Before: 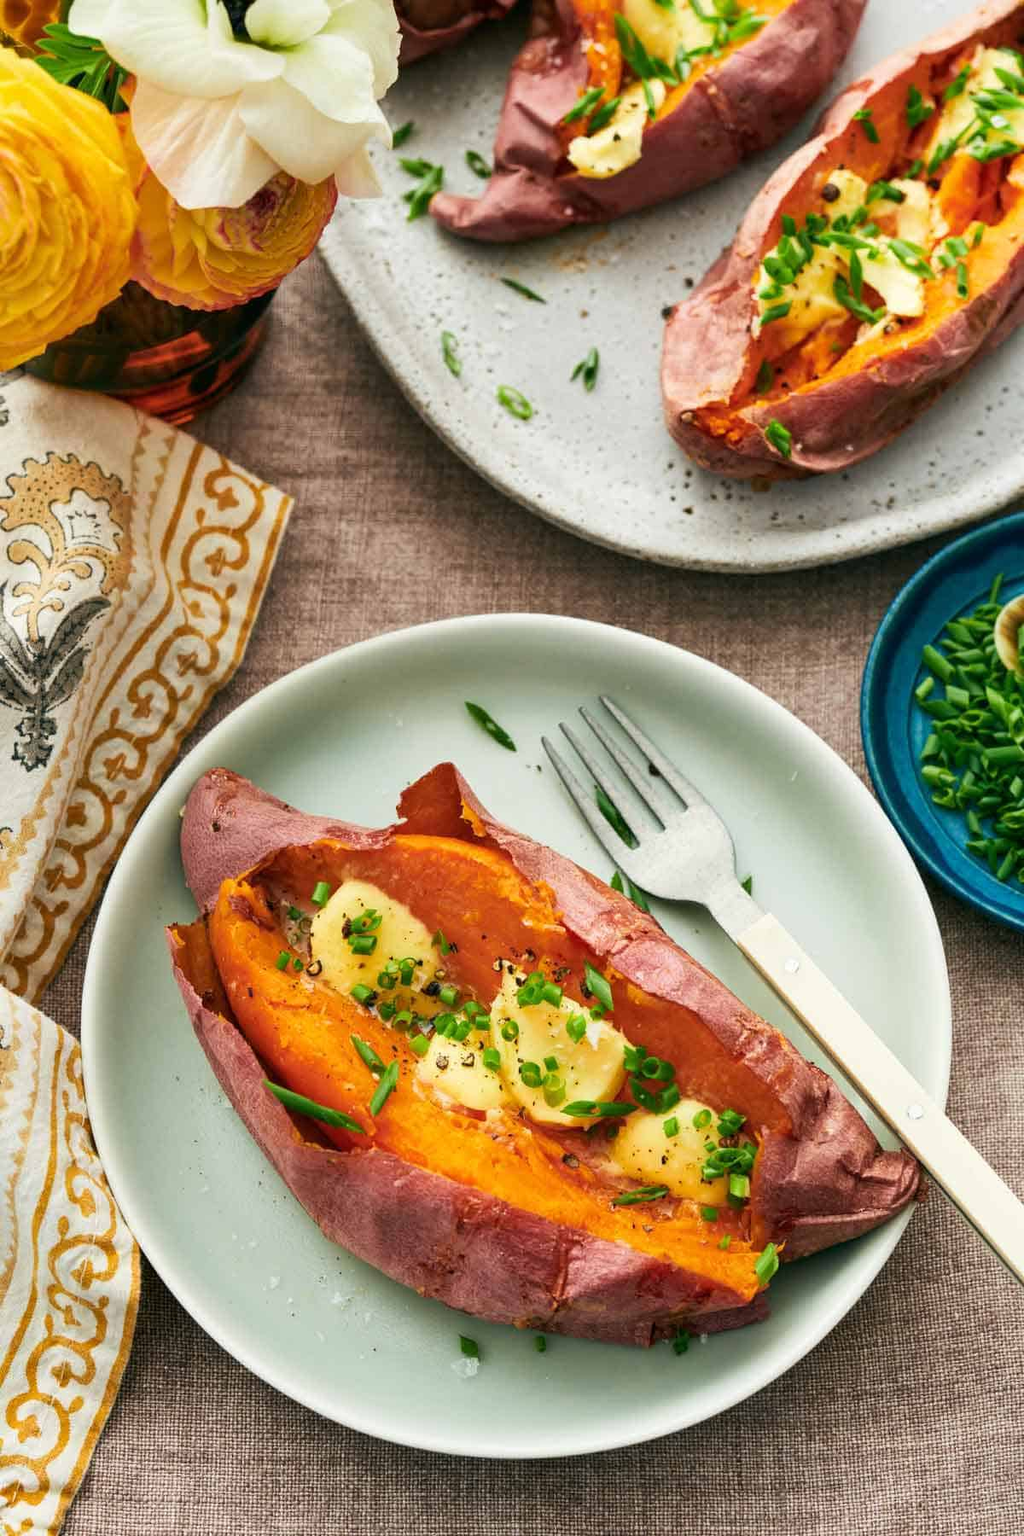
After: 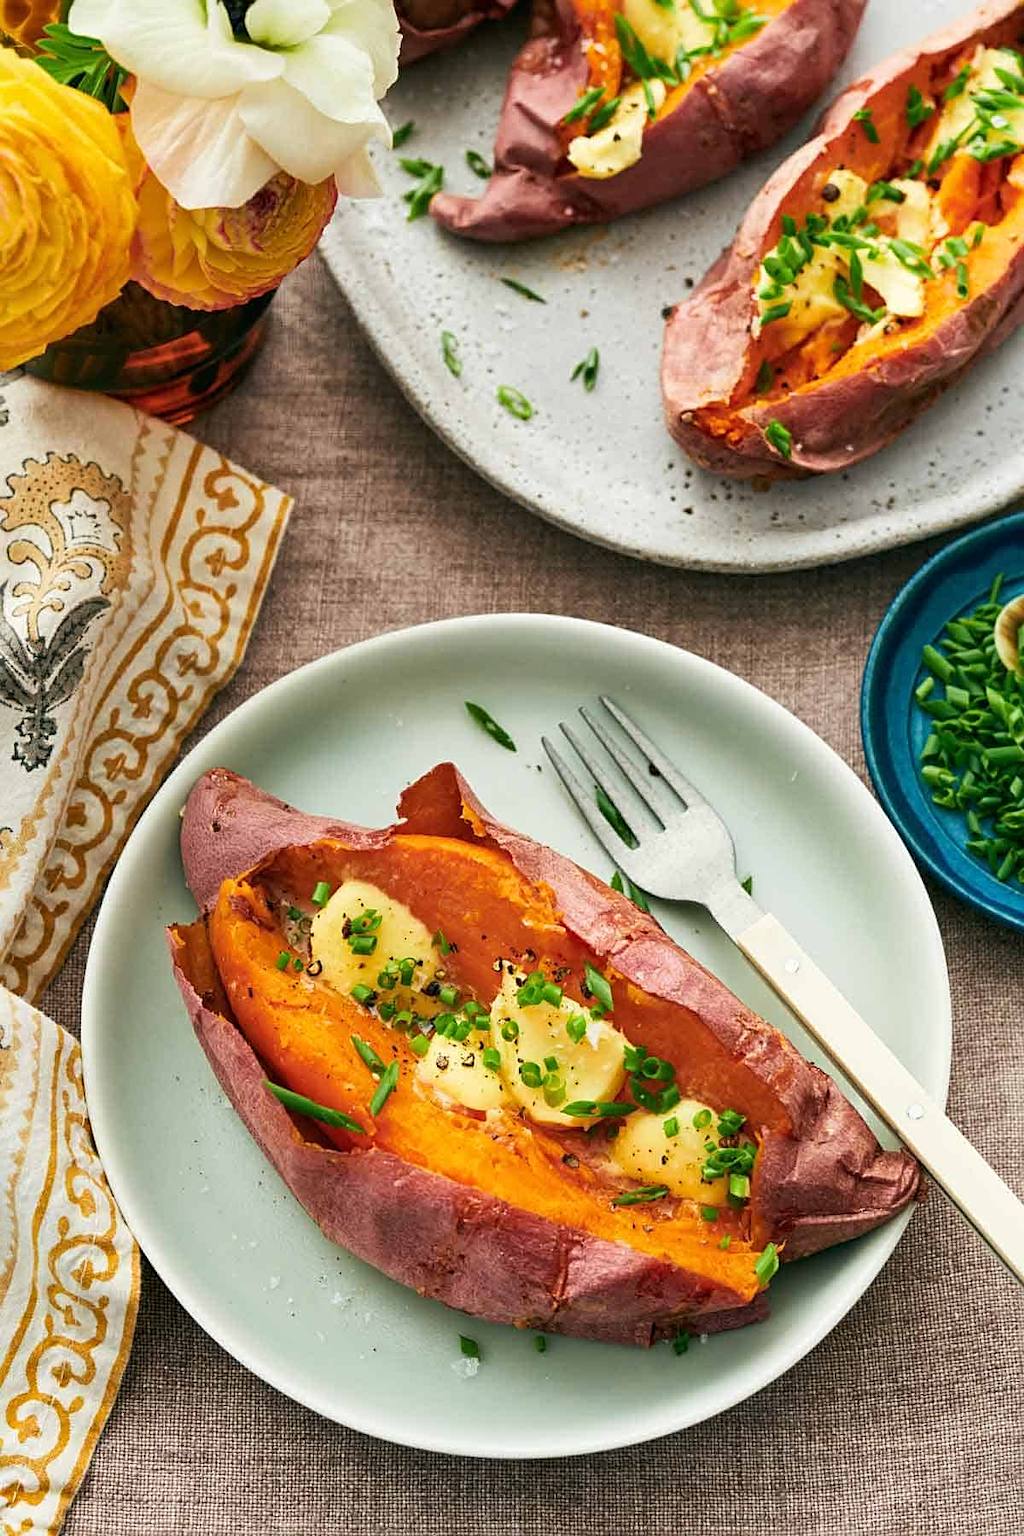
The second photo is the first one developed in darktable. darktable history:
sharpen: radius 2.476, amount 0.331
